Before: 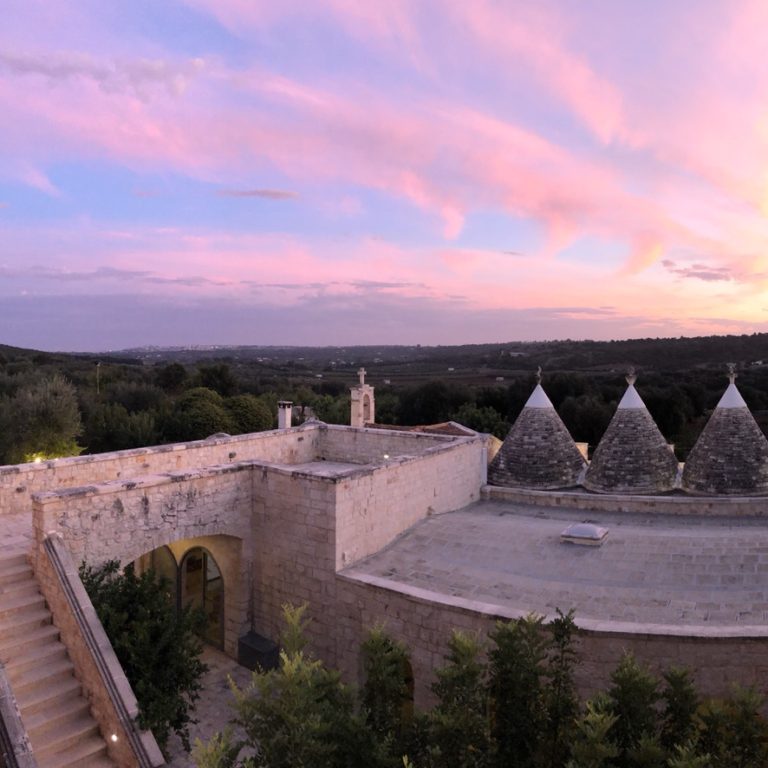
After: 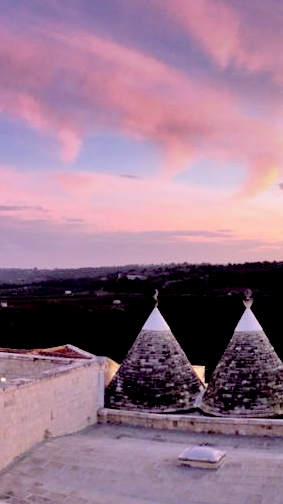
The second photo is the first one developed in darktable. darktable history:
exposure: black level correction 0.029, exposure -0.073 EV, compensate highlight preservation false
shadows and highlights: shadows 20.91, highlights -82.73, soften with gaussian
crop and rotate: left 49.936%, top 10.094%, right 13.136%, bottom 24.256%
tone equalizer: -7 EV 0.15 EV, -6 EV 0.6 EV, -5 EV 1.15 EV, -4 EV 1.33 EV, -3 EV 1.15 EV, -2 EV 0.6 EV, -1 EV 0.15 EV, mask exposure compensation -0.5 EV
